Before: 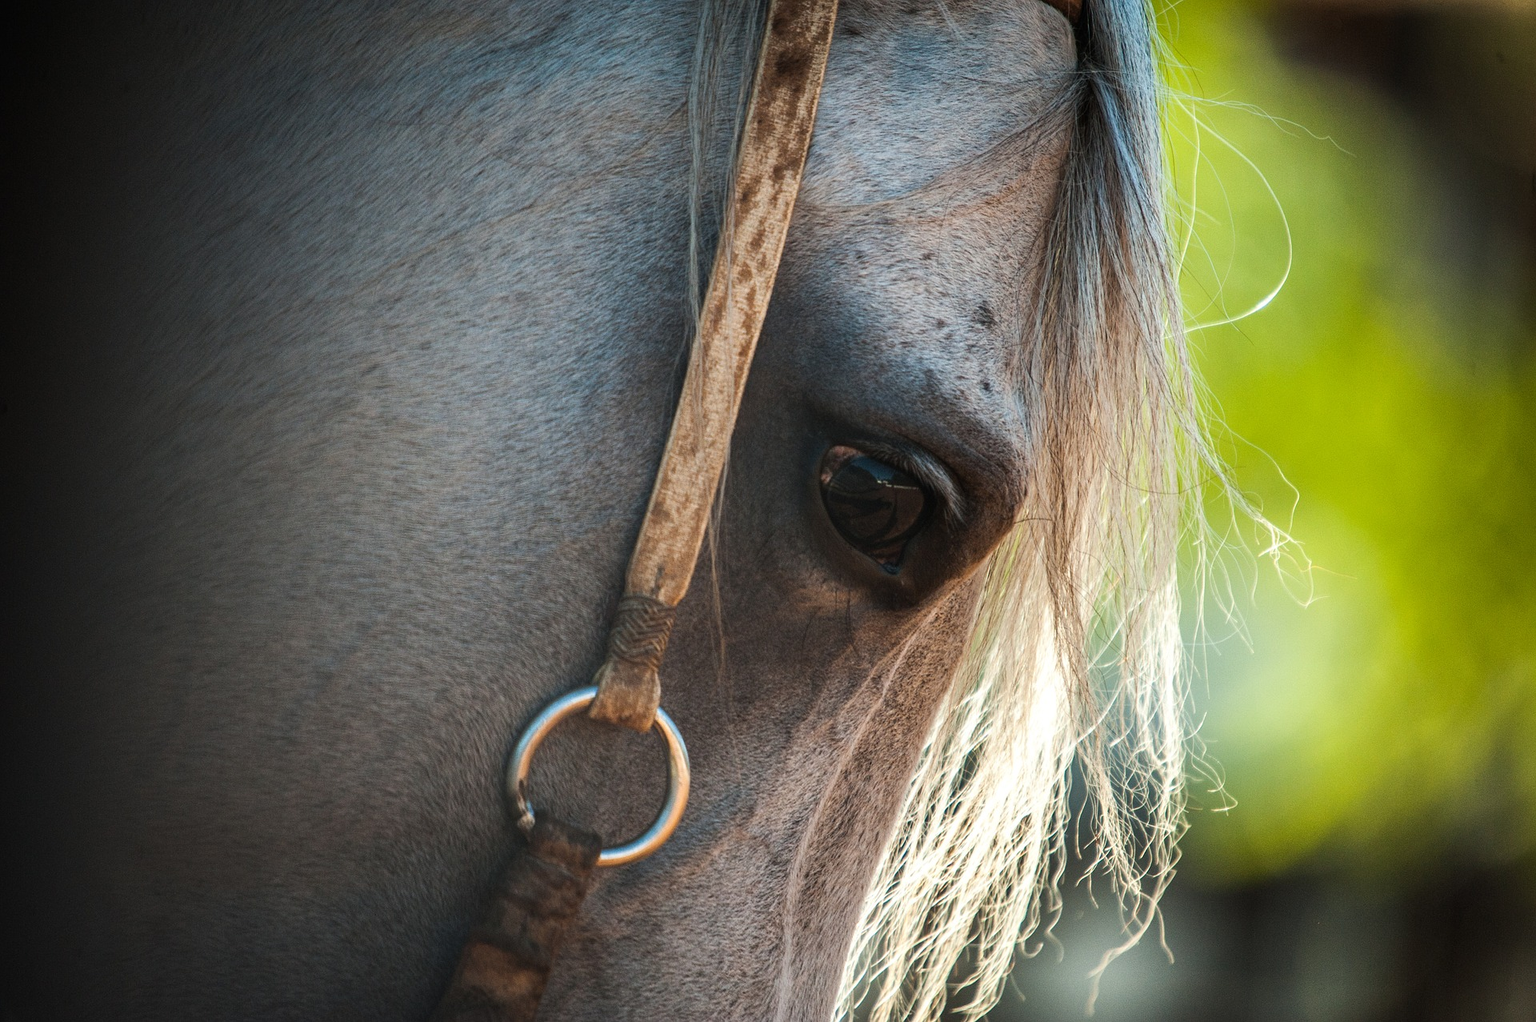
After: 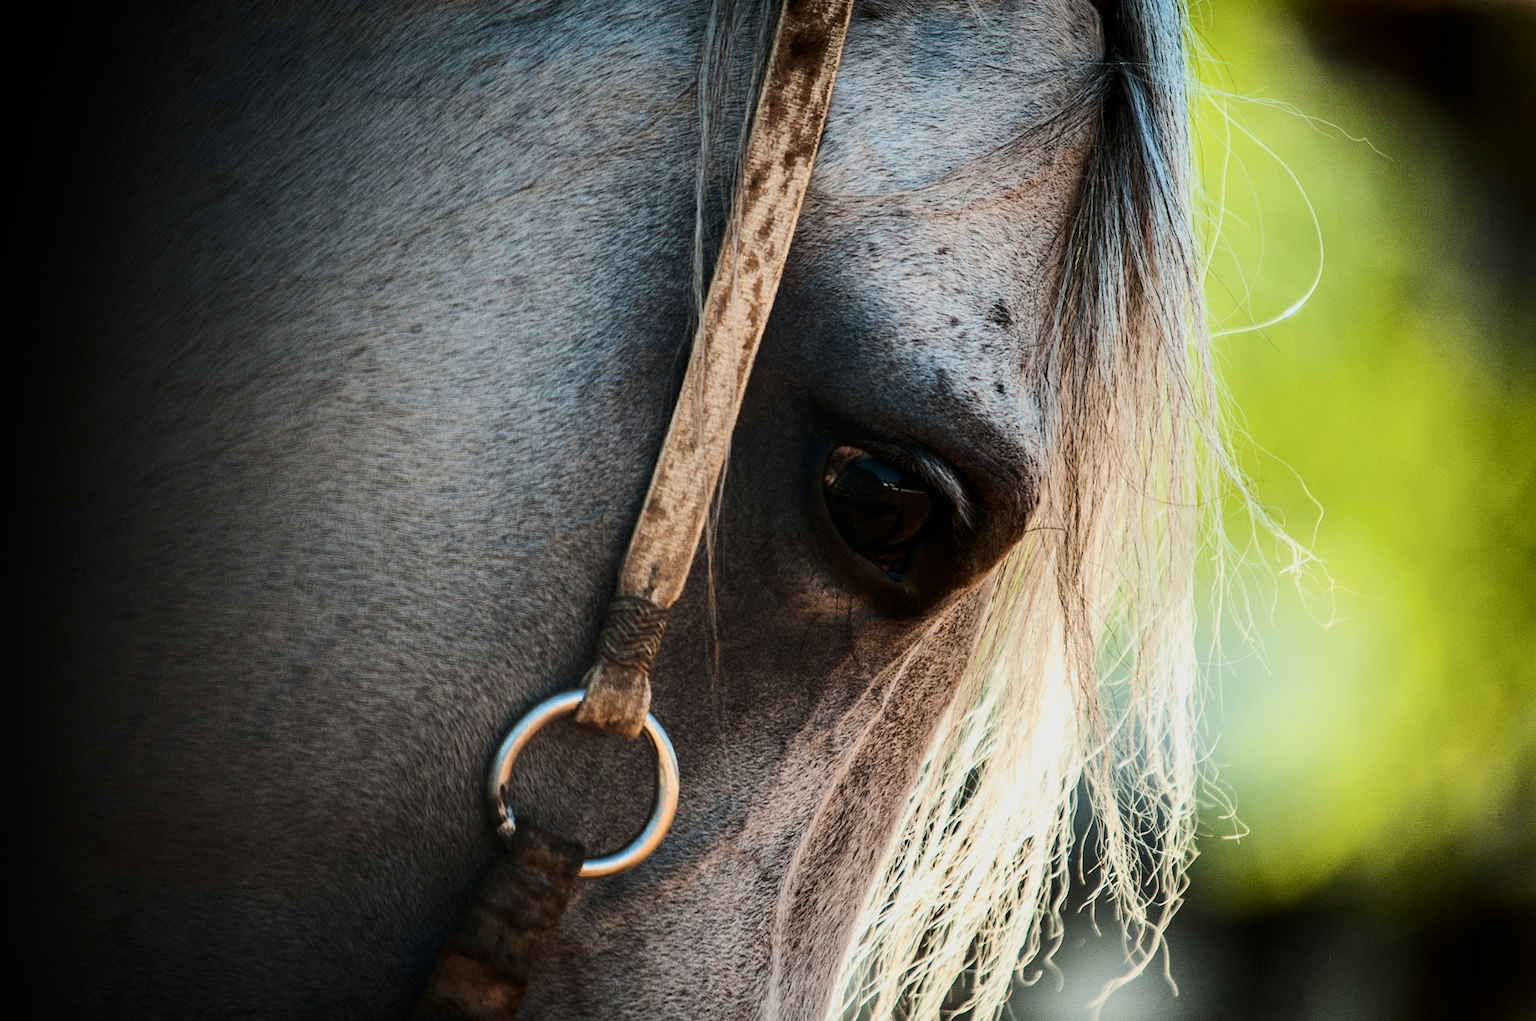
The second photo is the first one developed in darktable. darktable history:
crop and rotate: angle -1.69°
contrast brightness saturation: contrast 0.28
filmic rgb: black relative exposure -8.42 EV, white relative exposure 4.68 EV, hardness 3.82, color science v6 (2022)
